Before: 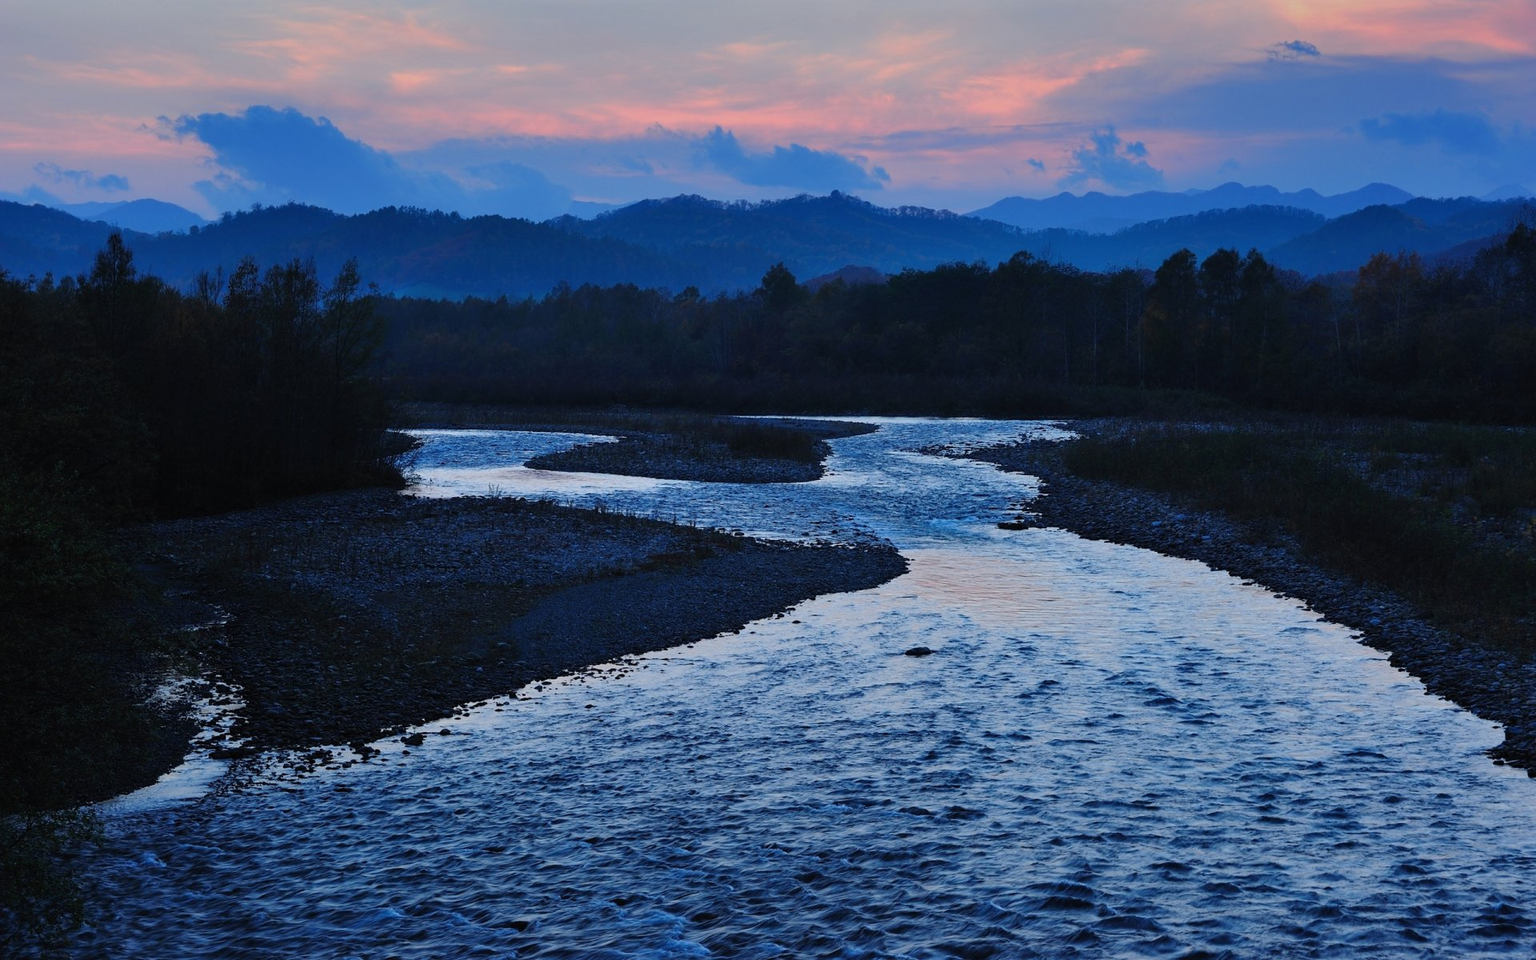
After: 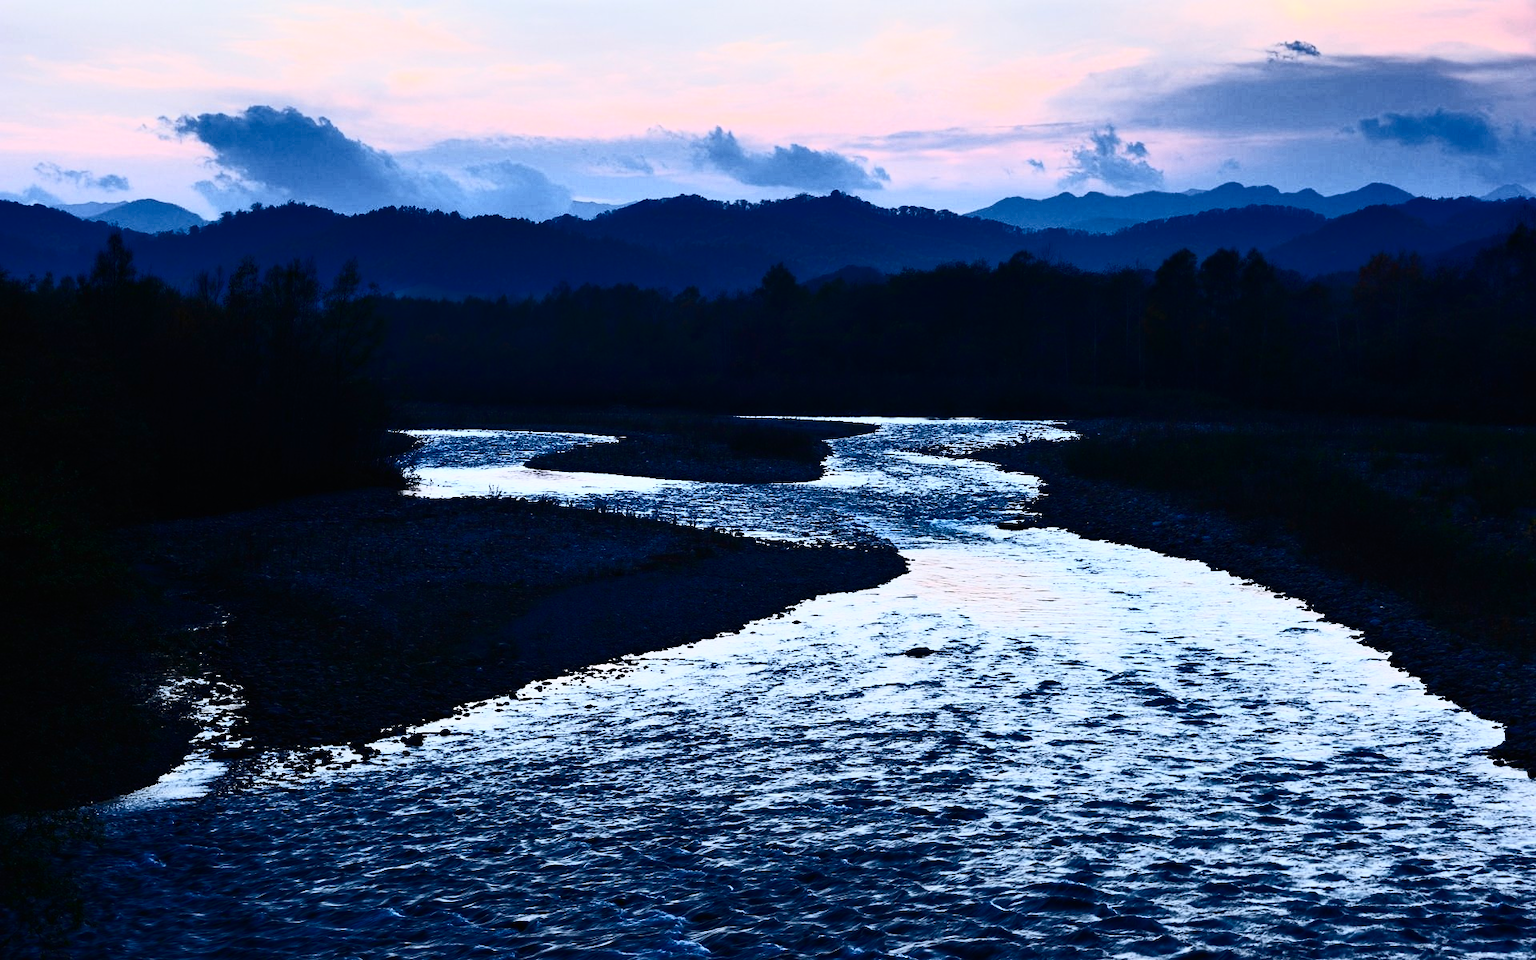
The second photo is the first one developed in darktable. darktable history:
contrast brightness saturation: contrast 0.949, brightness 0.191
